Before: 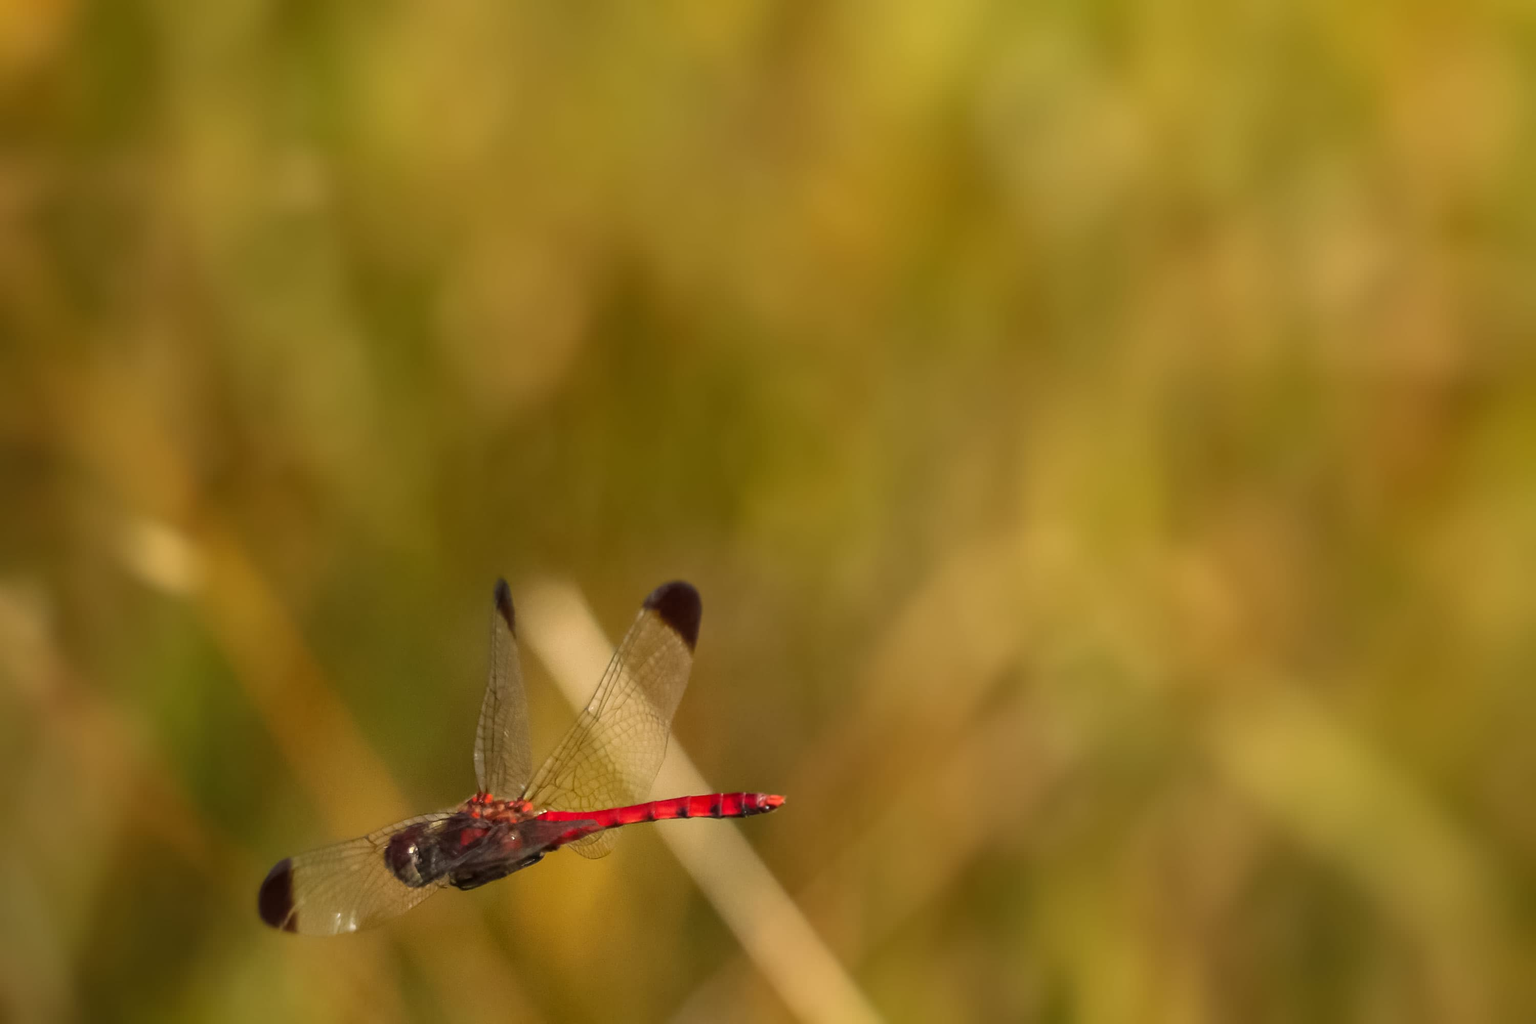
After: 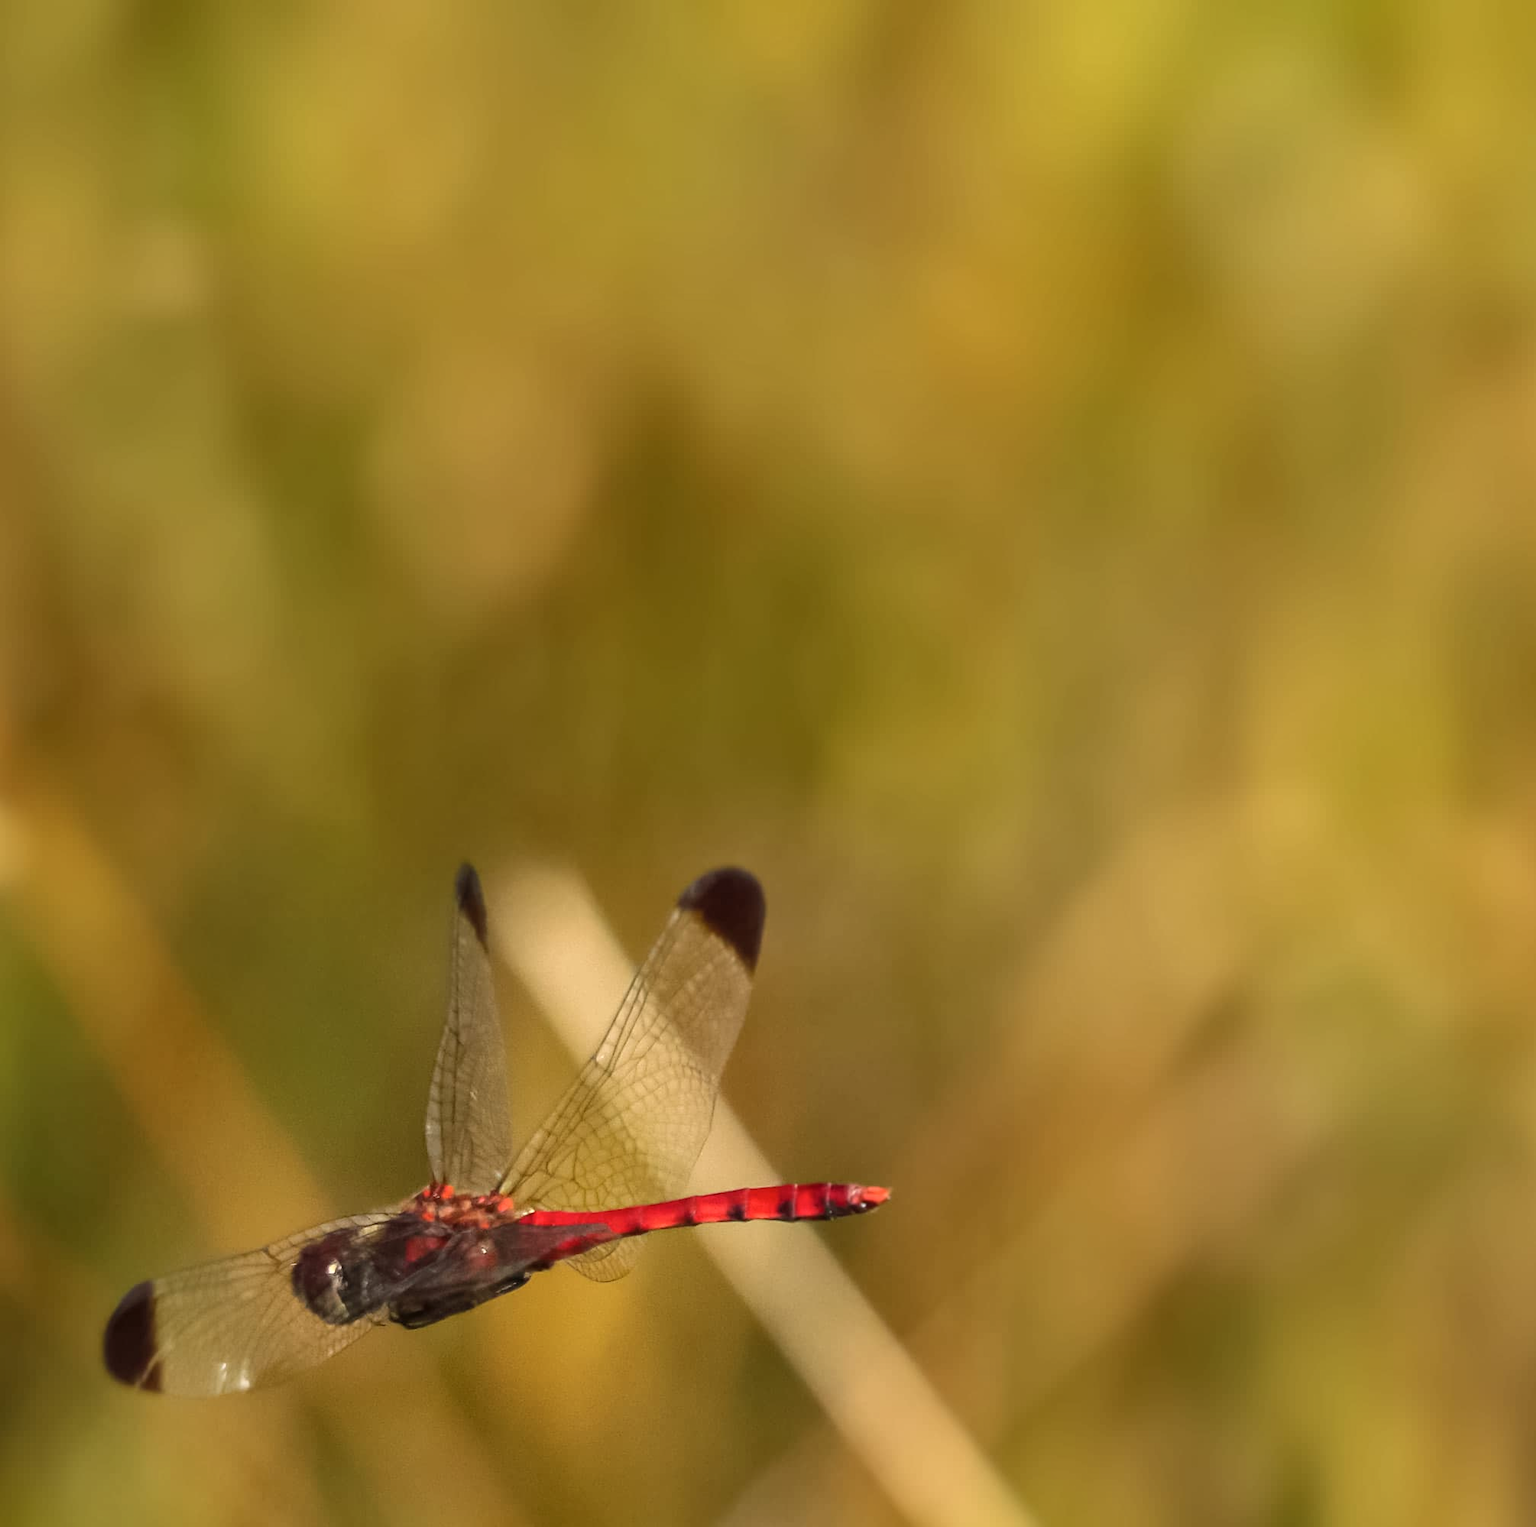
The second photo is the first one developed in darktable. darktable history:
tone curve: curves: ch0 [(0, 0) (0.003, 0.019) (0.011, 0.022) (0.025, 0.03) (0.044, 0.049) (0.069, 0.08) (0.1, 0.111) (0.136, 0.144) (0.177, 0.189) (0.224, 0.23) (0.277, 0.285) (0.335, 0.356) (0.399, 0.428) (0.468, 0.511) (0.543, 0.597) (0.623, 0.682) (0.709, 0.773) (0.801, 0.865) (0.898, 0.945) (1, 1)], color space Lab, independent channels, preserve colors none
crop and rotate: left 12.305%, right 20.674%
tone equalizer: on, module defaults
shadows and highlights: white point adjustment 0.03, soften with gaussian
